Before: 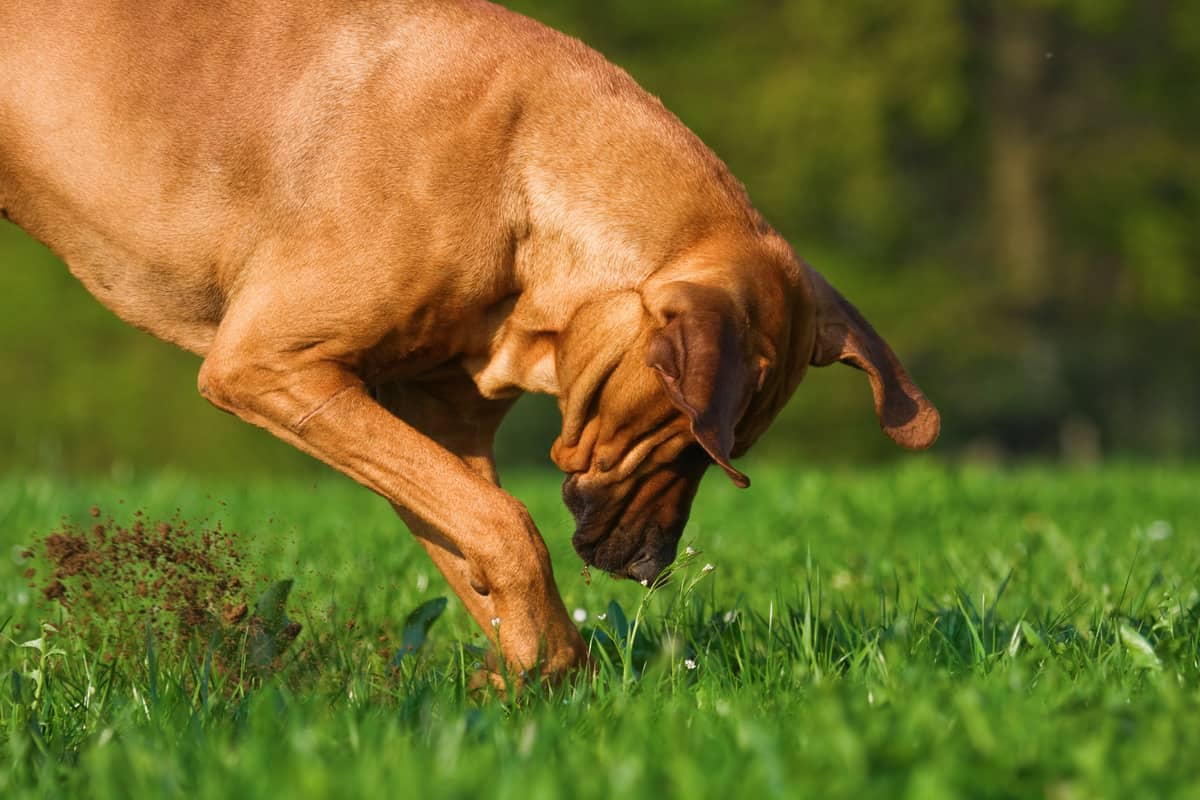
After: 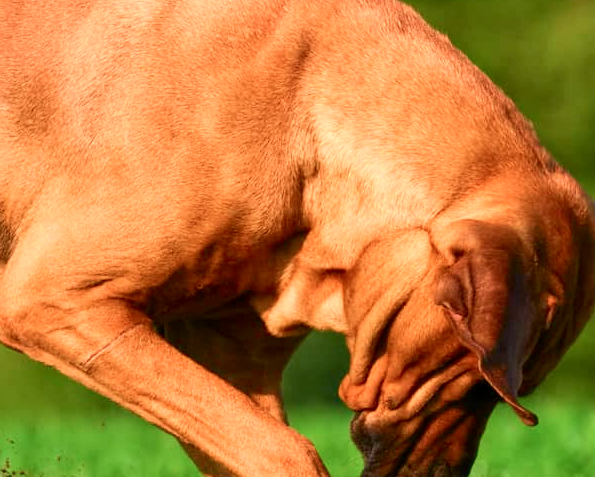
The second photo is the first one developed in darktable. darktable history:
crop: left 17.737%, top 7.815%, right 32.598%, bottom 32.546%
local contrast: highlights 62%, shadows 110%, detail 107%, midtone range 0.535
tone curve: curves: ch0 [(0, 0) (0.051, 0.047) (0.102, 0.099) (0.258, 0.29) (0.442, 0.527) (0.695, 0.804) (0.88, 0.952) (1, 1)]; ch1 [(0, 0) (0.339, 0.298) (0.402, 0.363) (0.444, 0.415) (0.485, 0.469) (0.494, 0.493) (0.504, 0.501) (0.525, 0.534) (0.555, 0.593) (0.594, 0.648) (1, 1)]; ch2 [(0, 0) (0.48, 0.48) (0.504, 0.5) (0.535, 0.557) (0.581, 0.623) (0.649, 0.683) (0.824, 0.815) (1, 1)], color space Lab, independent channels, preserve colors none
